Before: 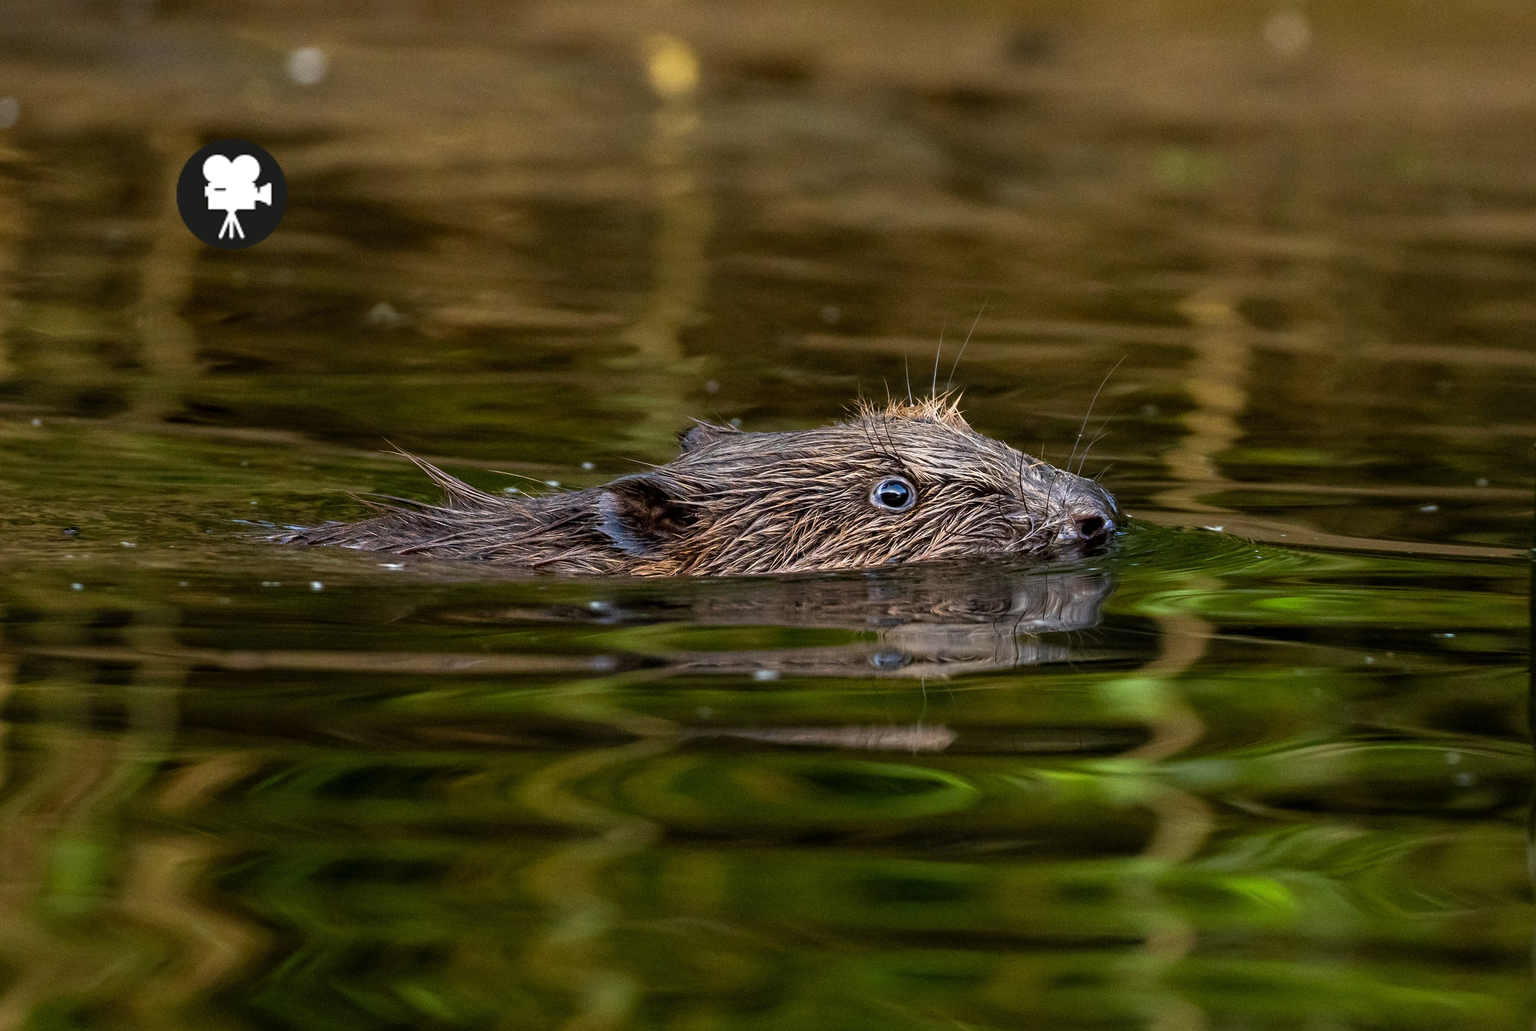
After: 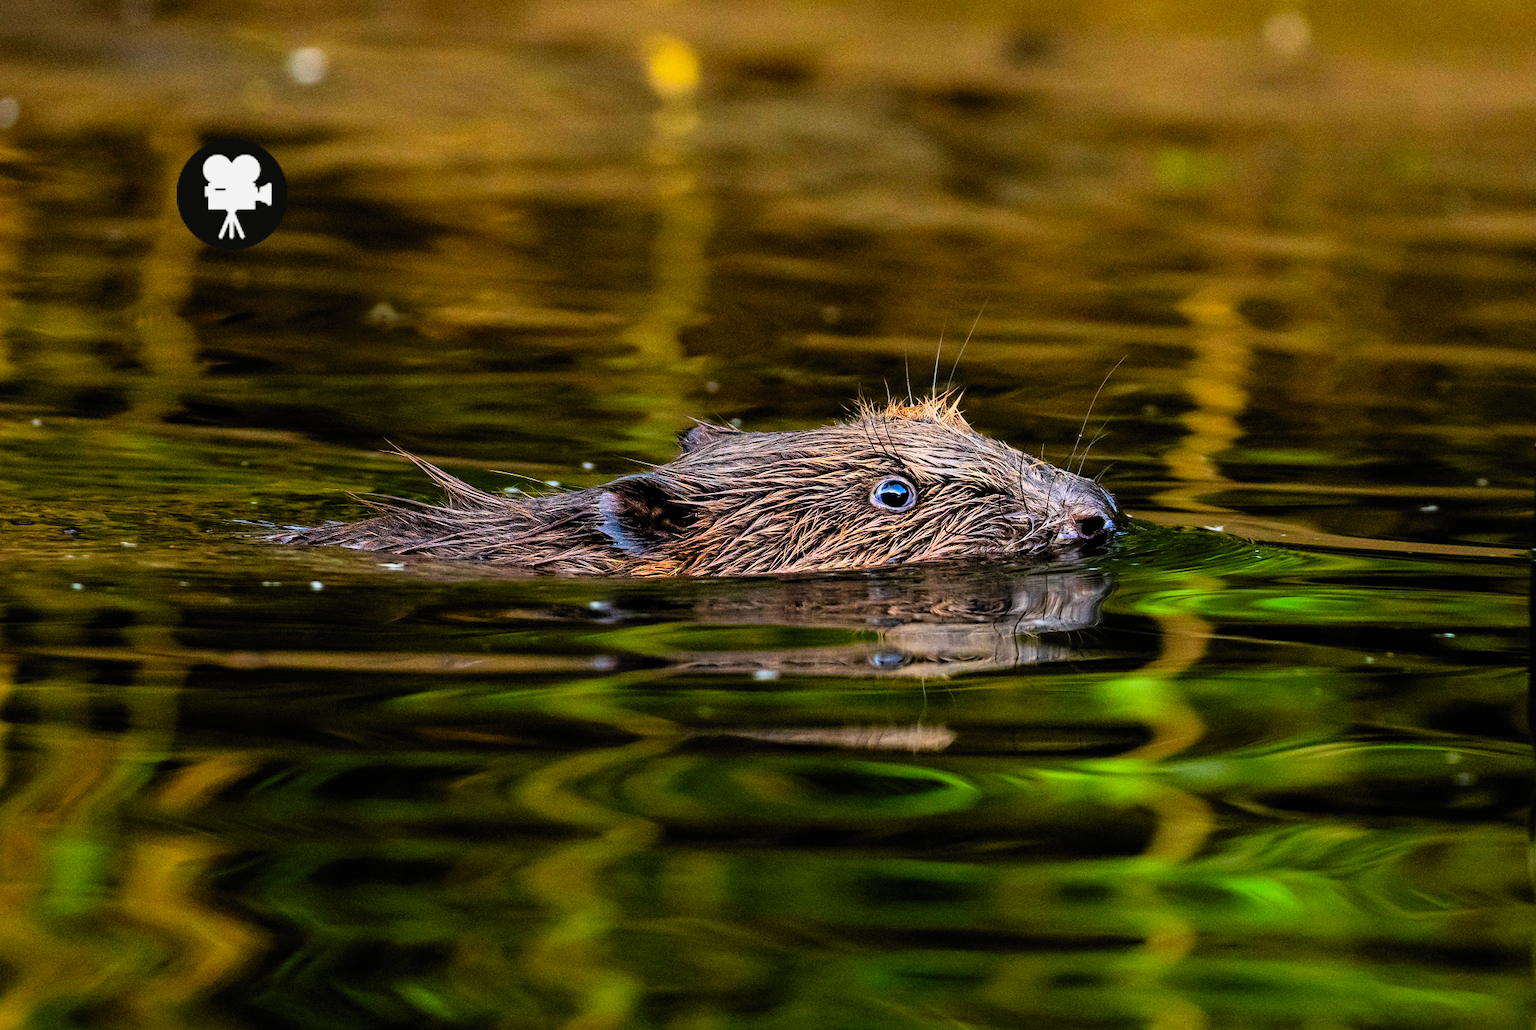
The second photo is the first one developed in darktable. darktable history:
filmic rgb: black relative exposure -8.01 EV, white relative exposure 4.03 EV, hardness 4.13, latitude 49.74%, contrast 1.101, add noise in highlights 0.002, color science v3 (2019), use custom middle-gray values true, contrast in highlights soft
contrast brightness saturation: contrast 0.196, brightness 0.197, saturation 0.785
